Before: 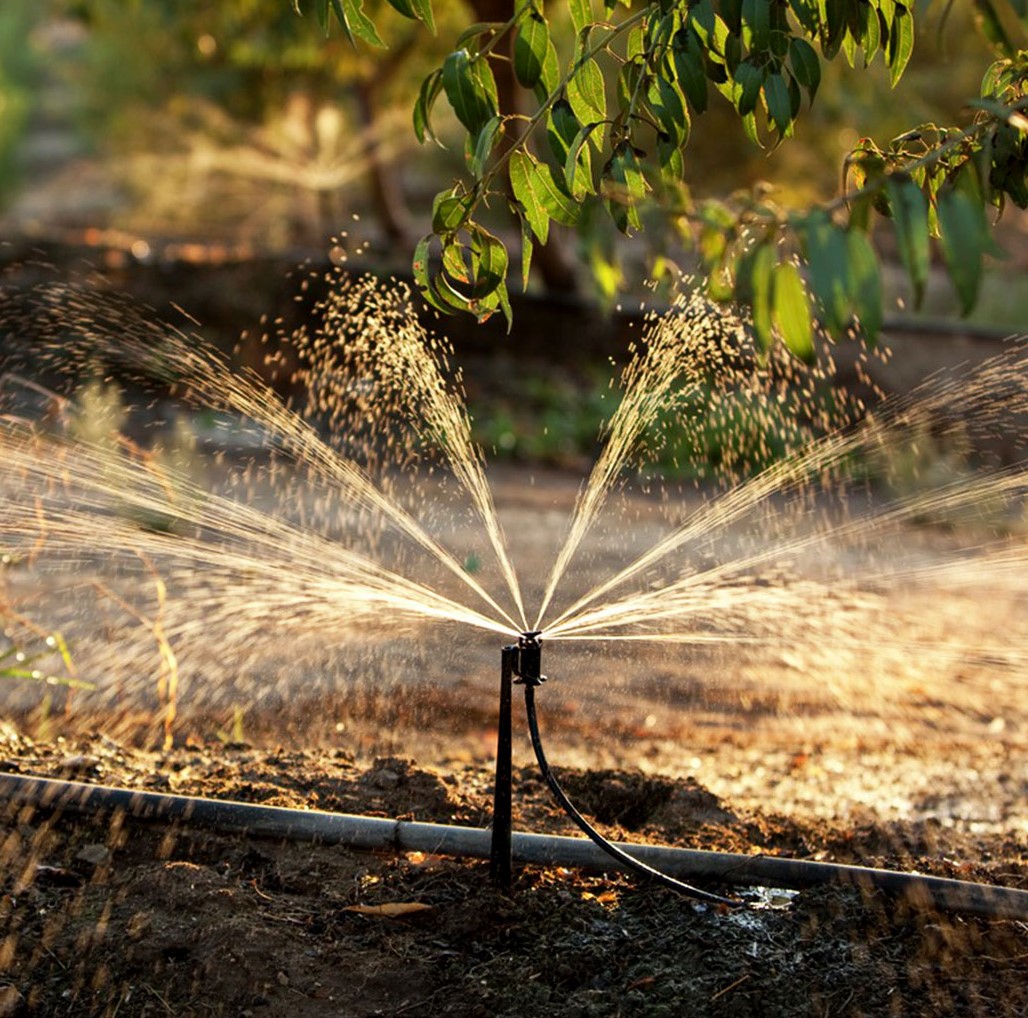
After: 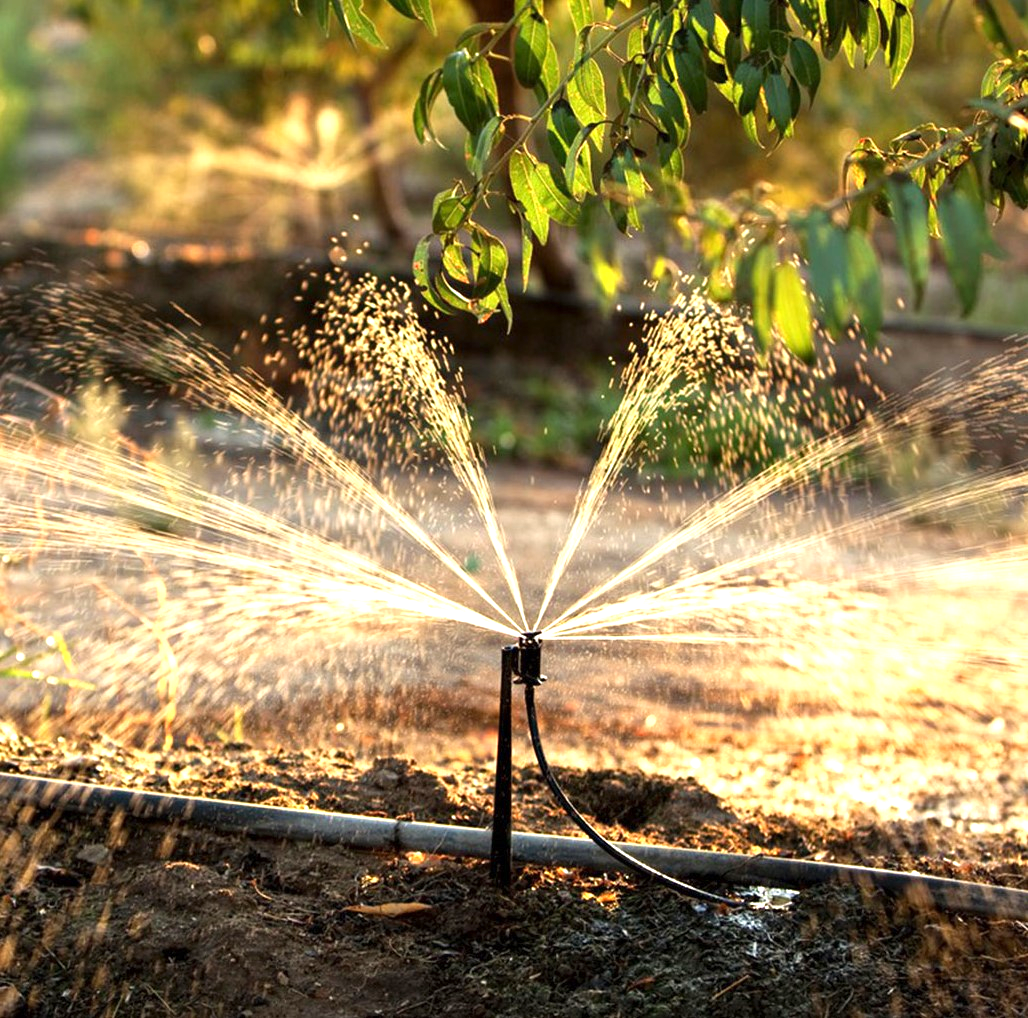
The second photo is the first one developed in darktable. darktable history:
exposure: exposure 0.921 EV, compensate highlight preservation false
white balance: red 1.009, blue 0.985
